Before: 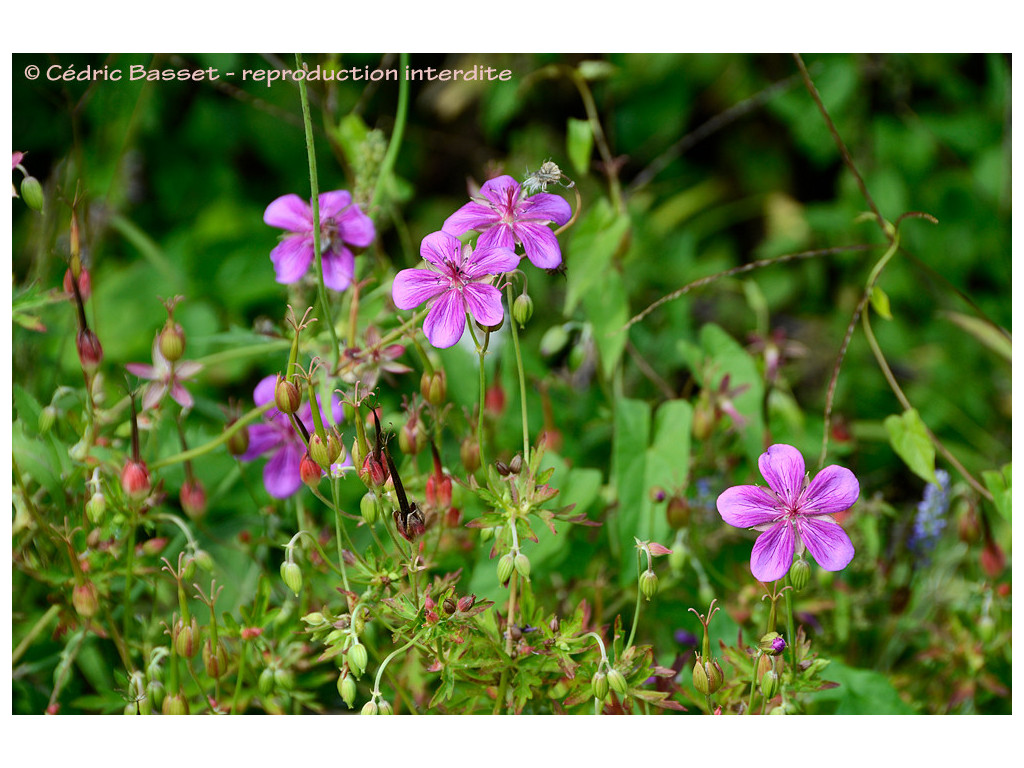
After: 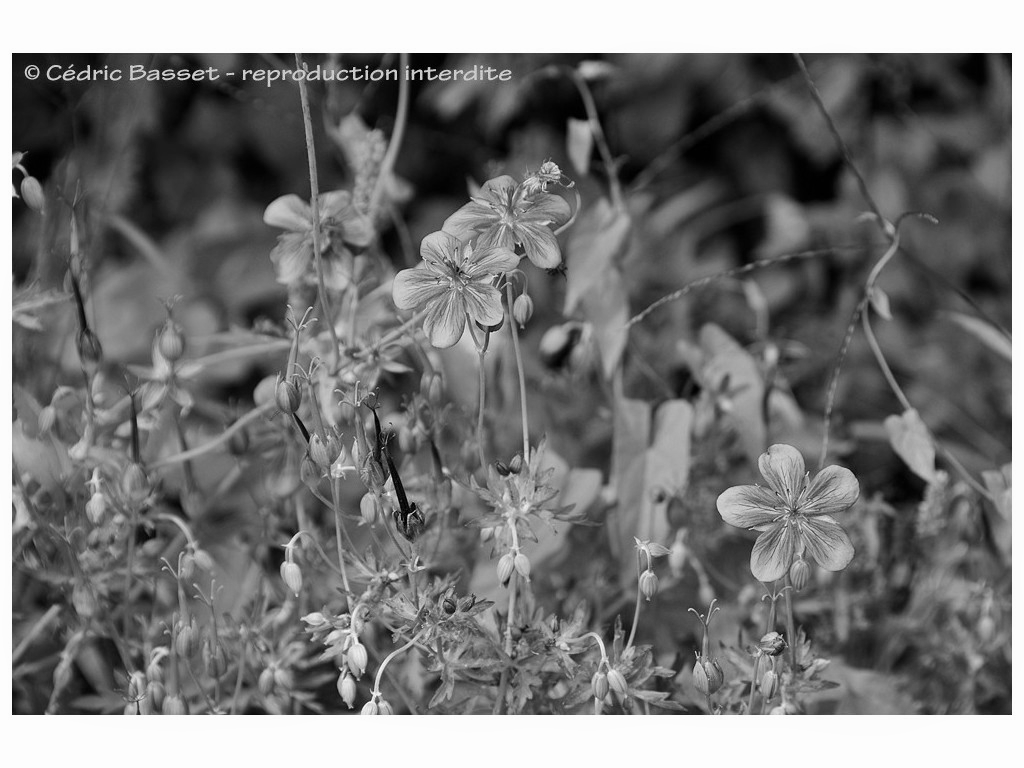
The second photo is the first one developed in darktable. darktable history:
monochrome: on, module defaults
exposure: exposure -0.021 EV, compensate highlight preservation false
haze removal: adaptive false
